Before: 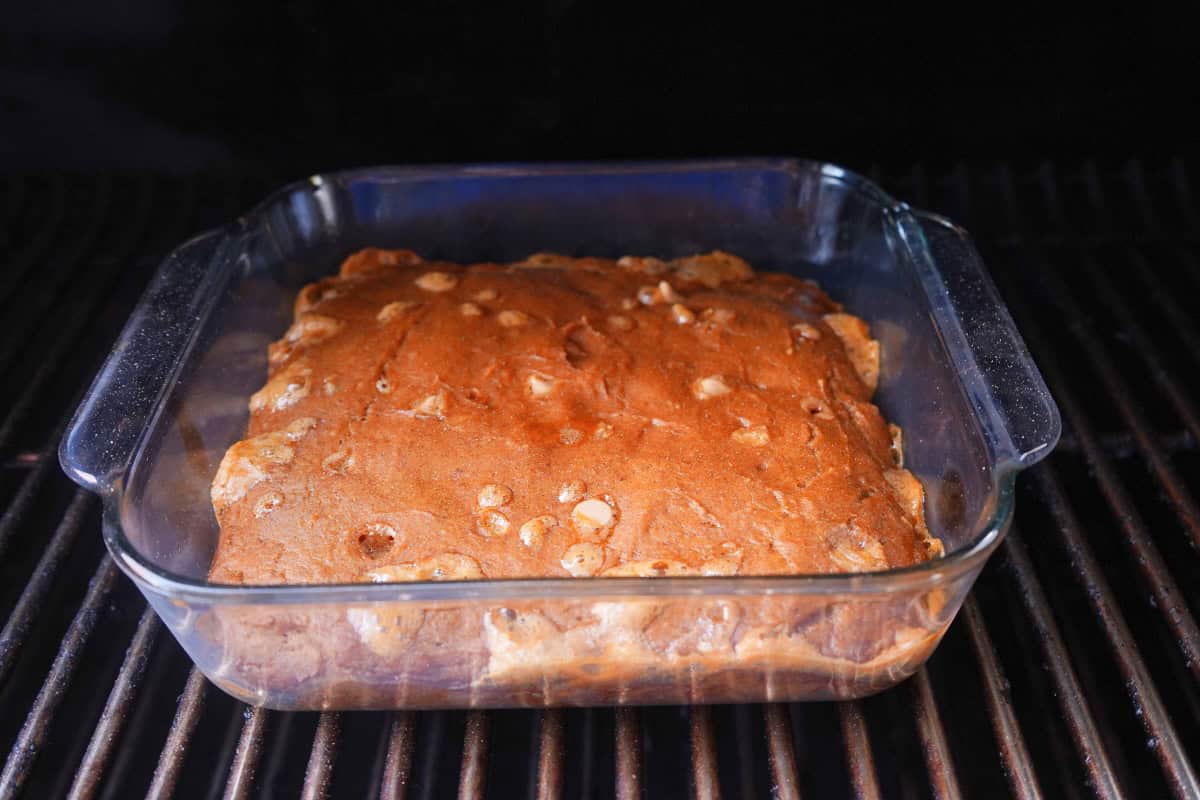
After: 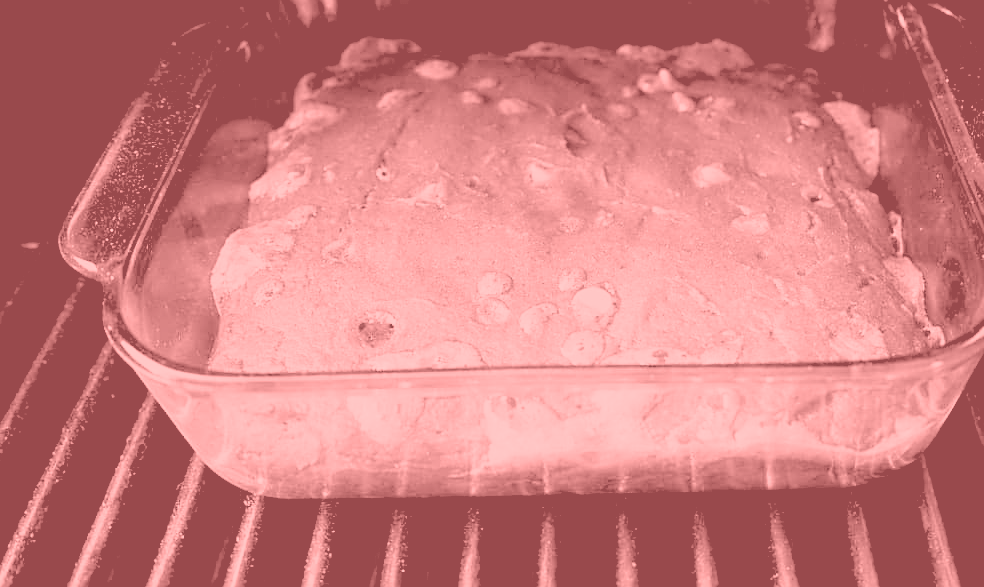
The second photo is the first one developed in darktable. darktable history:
base curve: curves: ch0 [(0, 0) (0.088, 0.125) (0.176, 0.251) (0.354, 0.501) (0.613, 0.749) (1, 0.877)], preserve colors none
crop: top 26.531%, right 17.959%
rgb levels: levels [[0.029, 0.461, 0.922], [0, 0.5, 1], [0, 0.5, 1]]
sharpen: on, module defaults
colorize: saturation 51%, source mix 50.67%, lightness 50.67%
